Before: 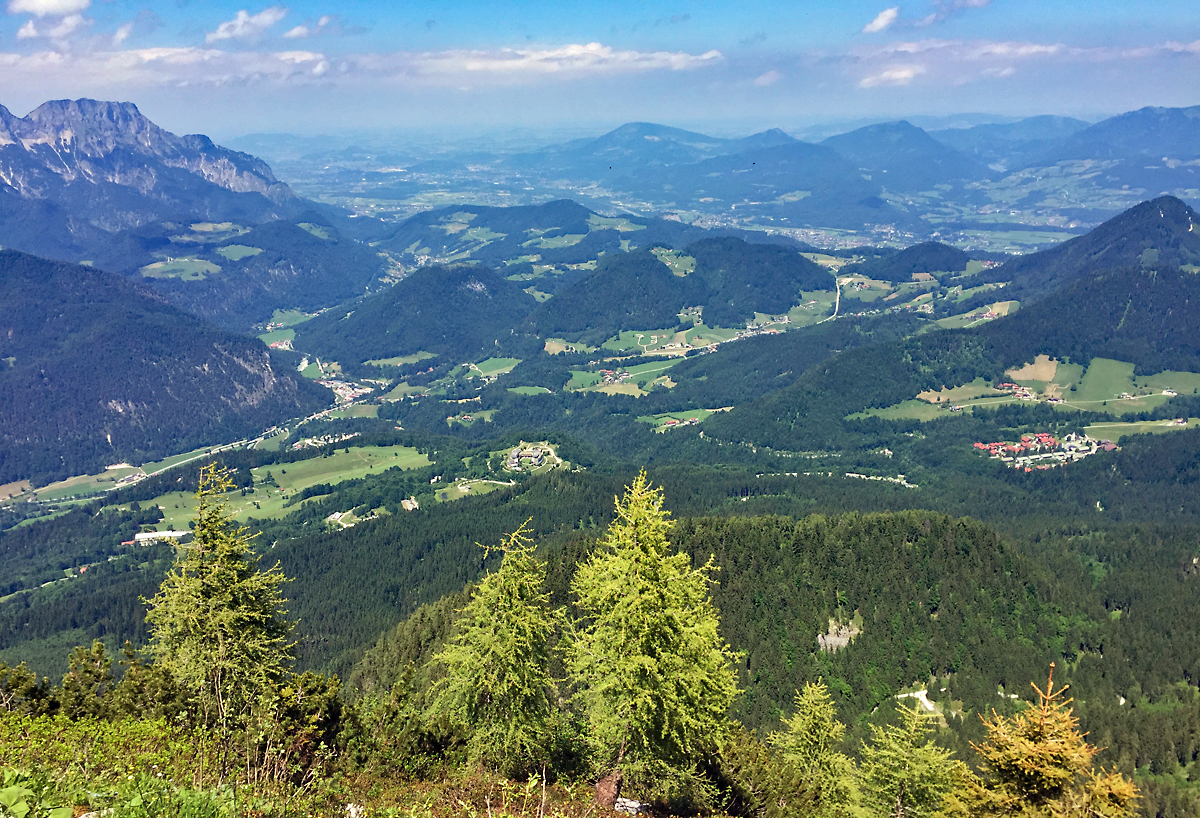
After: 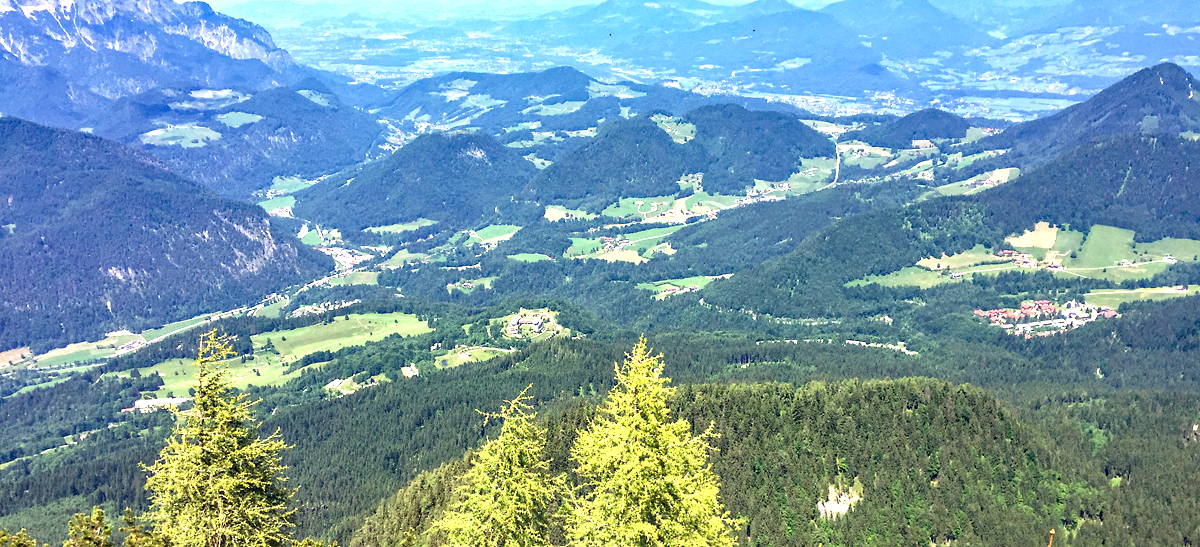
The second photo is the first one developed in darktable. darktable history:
local contrast: on, module defaults
crop: top 16.327%, bottom 16.75%
exposure: black level correction 0, exposure 1.098 EV, compensate highlight preservation false
